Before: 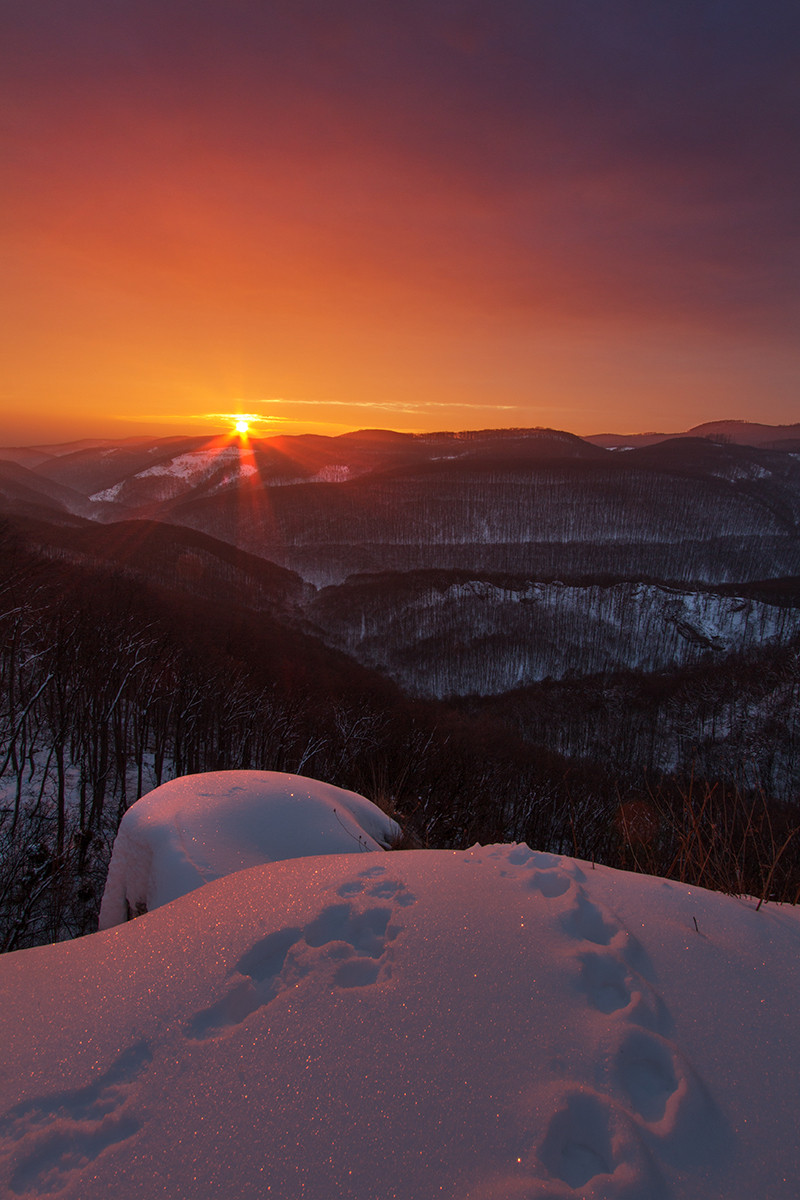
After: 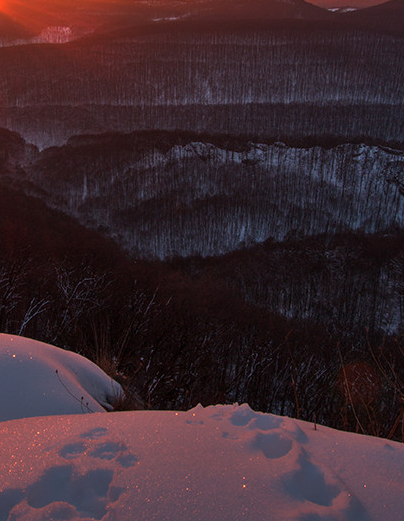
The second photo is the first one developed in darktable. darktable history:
crop: left 34.855%, top 36.592%, right 14.528%, bottom 19.959%
color zones: curves: ch2 [(0, 0.5) (0.143, 0.5) (0.286, 0.416) (0.429, 0.5) (0.571, 0.5) (0.714, 0.5) (0.857, 0.5) (1, 0.5)], mix -137.36%
